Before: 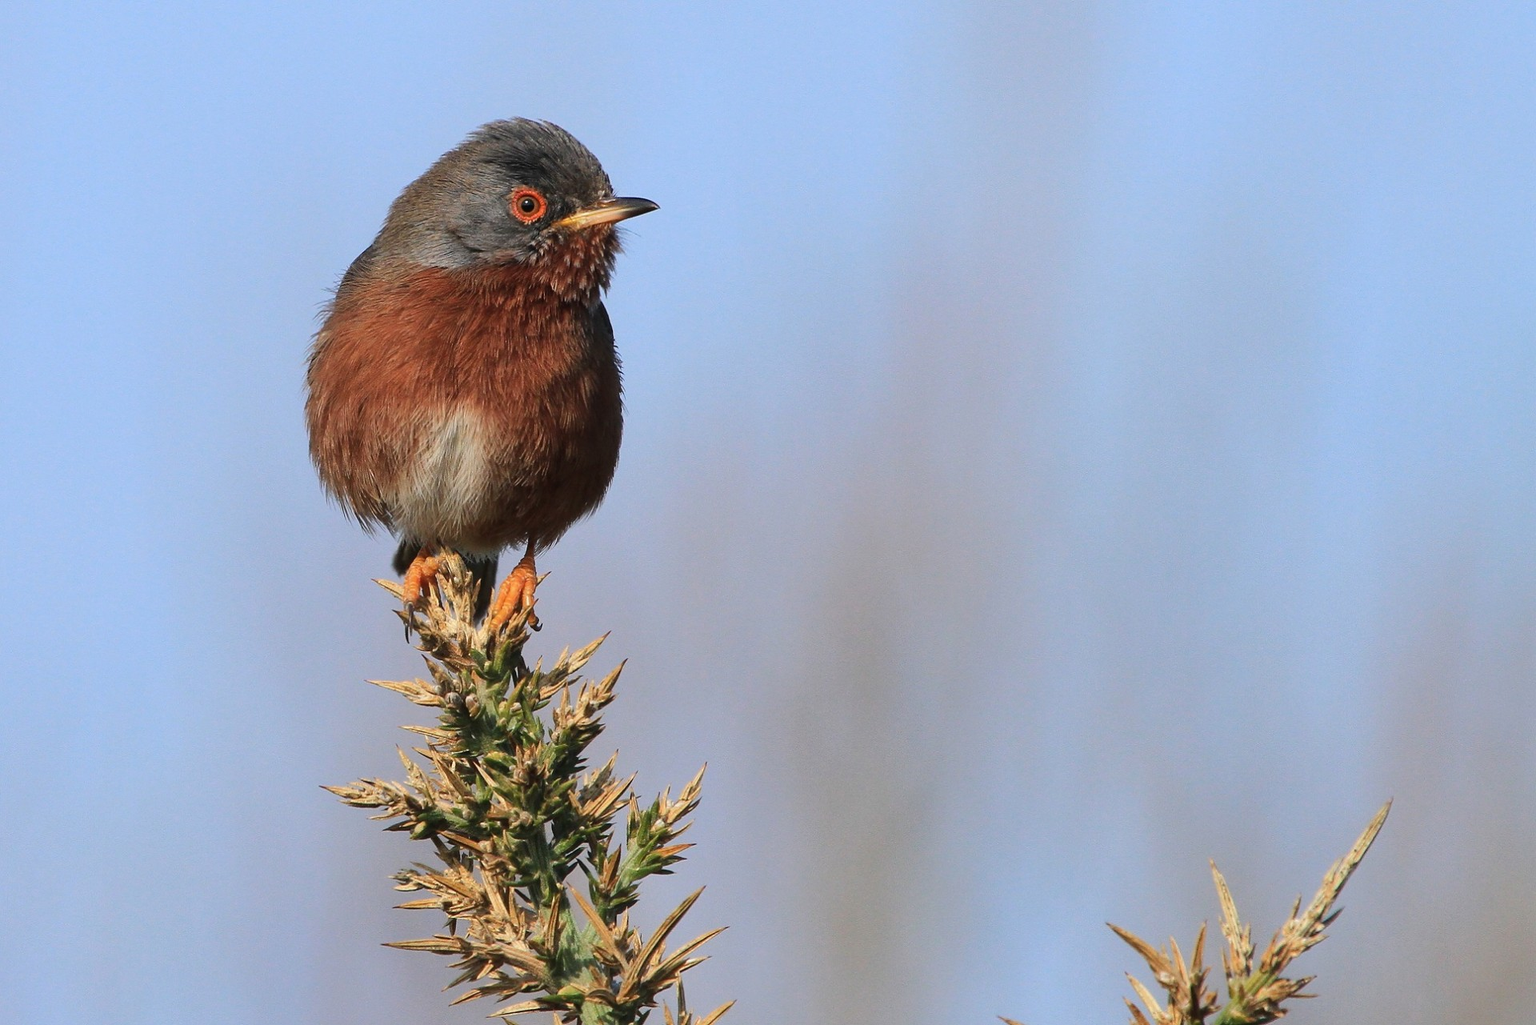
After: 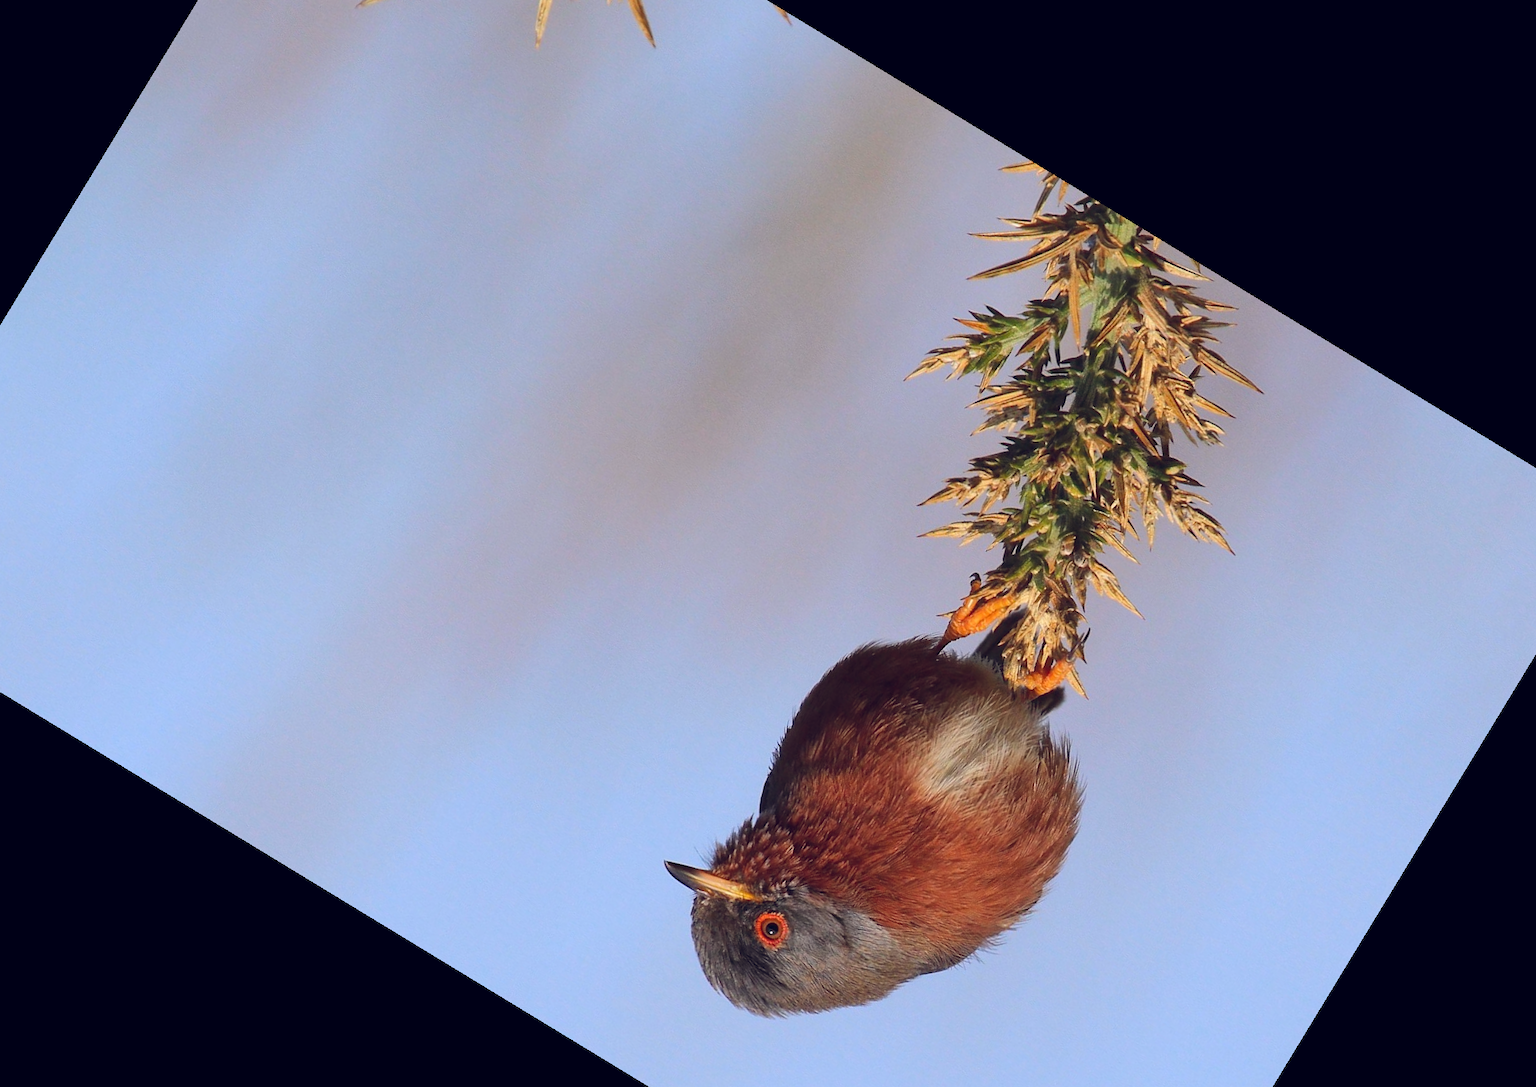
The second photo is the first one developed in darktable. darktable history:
color balance: mode lift, gamma, gain (sRGB), lift [1, 1.049, 1, 1]
color balance rgb: shadows lift › hue 87.51°, highlights gain › chroma 0.68%, highlights gain › hue 55.1°, global offset › chroma 0.13%, global offset › hue 253.66°, linear chroma grading › global chroma 0.5%, perceptual saturation grading › global saturation 16.38%
crop and rotate: angle 148.68°, left 9.111%, top 15.603%, right 4.588%, bottom 17.041%
